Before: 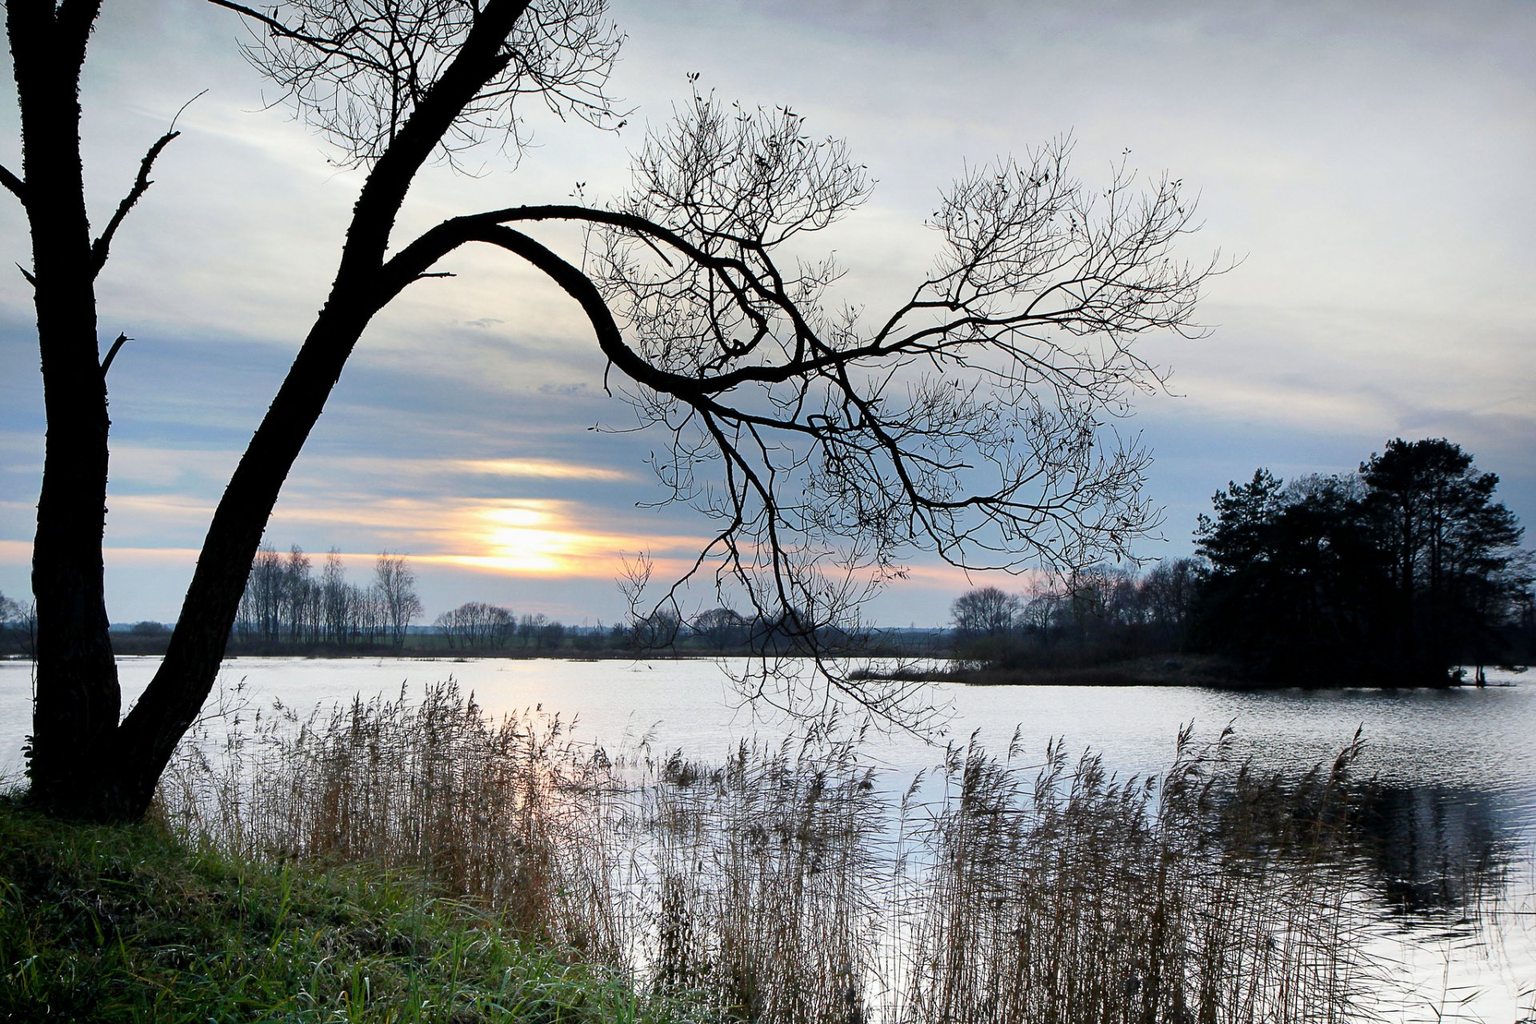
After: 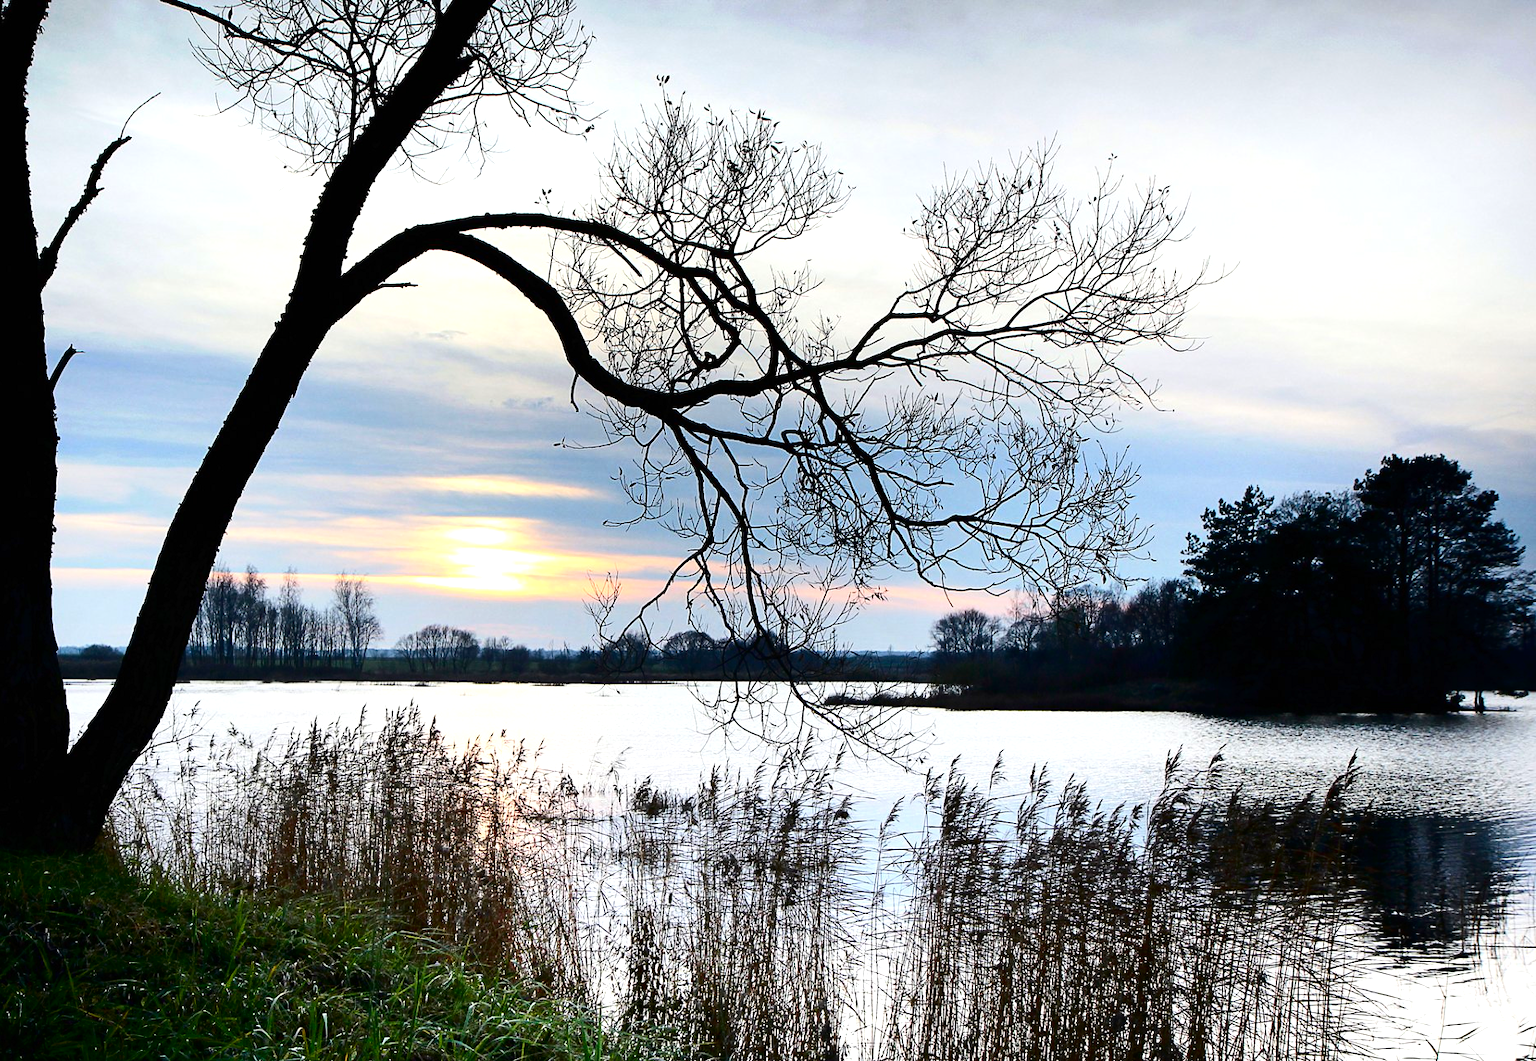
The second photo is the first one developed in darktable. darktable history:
crop and rotate: left 3.516%
exposure: black level correction 0, exposure 0.499 EV, compensate highlight preservation false
contrast brightness saturation: contrast 0.07, brightness -0.142, saturation 0.111
tone curve: curves: ch0 [(0, 0) (0.003, 0.008) (0.011, 0.011) (0.025, 0.018) (0.044, 0.028) (0.069, 0.039) (0.1, 0.056) (0.136, 0.081) (0.177, 0.118) (0.224, 0.164) (0.277, 0.223) (0.335, 0.3) (0.399, 0.399) (0.468, 0.51) (0.543, 0.618) (0.623, 0.71) (0.709, 0.79) (0.801, 0.865) (0.898, 0.93) (1, 1)], color space Lab, independent channels, preserve colors none
